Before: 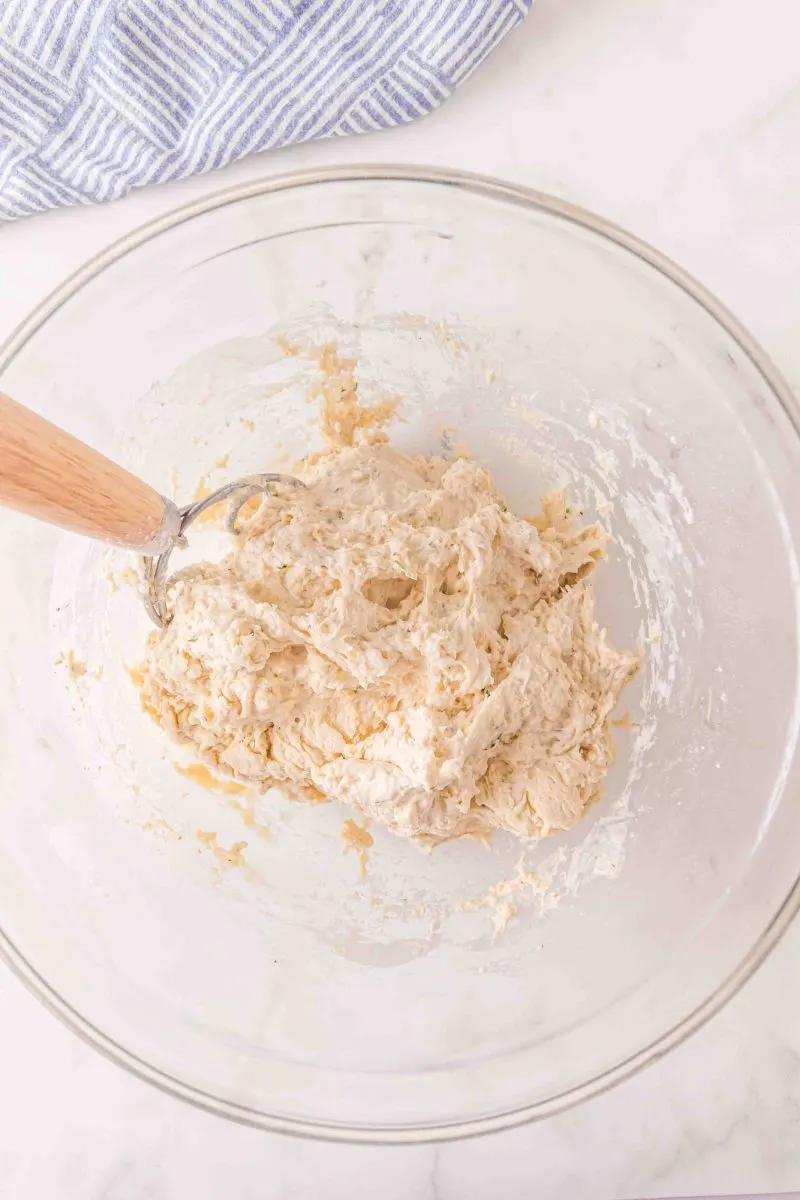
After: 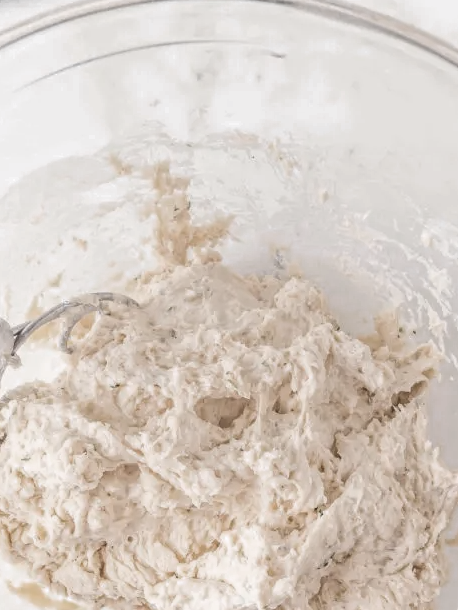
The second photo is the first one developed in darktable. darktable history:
color zones: curves: ch0 [(0, 0.613) (0.01, 0.613) (0.245, 0.448) (0.498, 0.529) (0.642, 0.665) (0.879, 0.777) (0.99, 0.613)]; ch1 [(0, 0.035) (0.121, 0.189) (0.259, 0.197) (0.415, 0.061) (0.589, 0.022) (0.732, 0.022) (0.857, 0.026) (0.991, 0.053)]
crop: left 20.928%, top 15.125%, right 21.795%, bottom 33.969%
tone equalizer: on, module defaults
base curve: curves: ch0 [(0, 0) (0.303, 0.277) (1, 1)]
contrast brightness saturation: contrast 0.038, saturation 0.151
